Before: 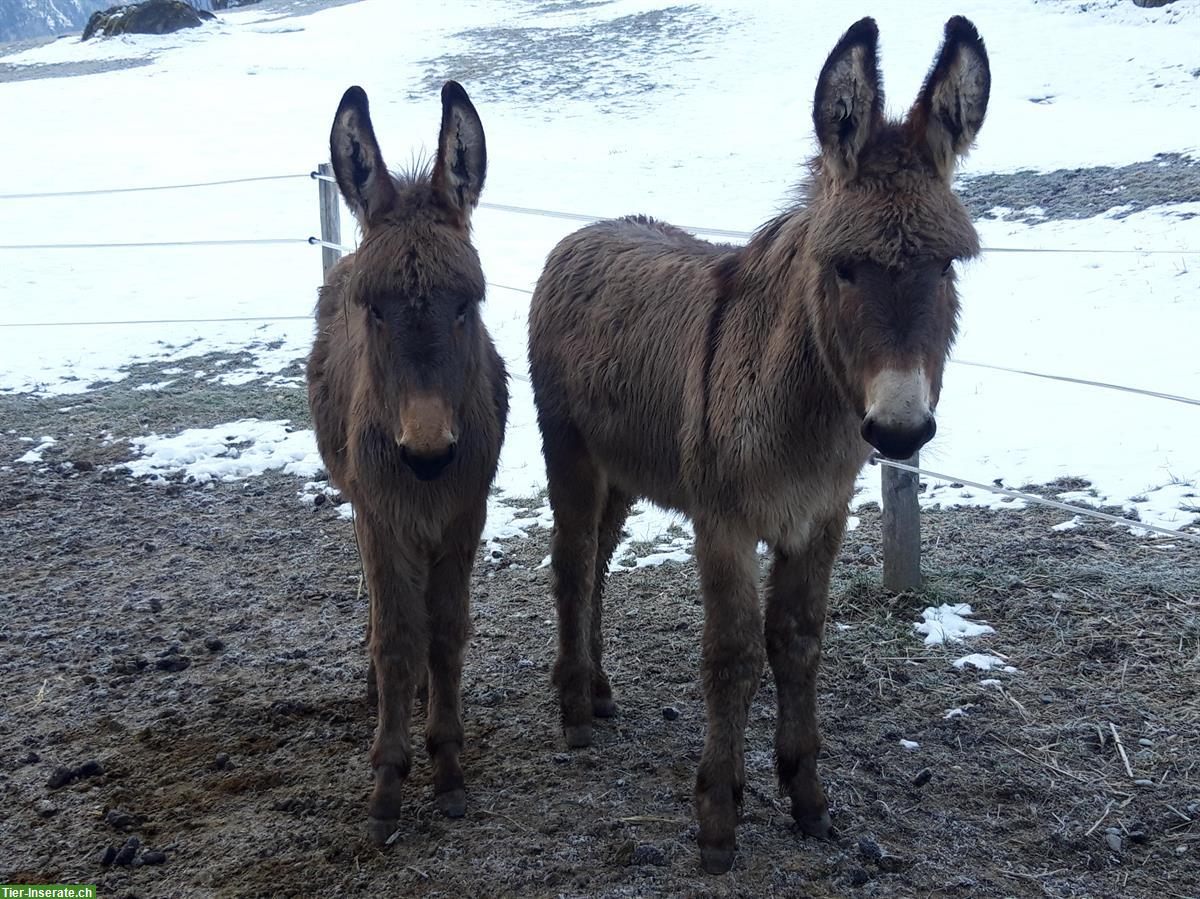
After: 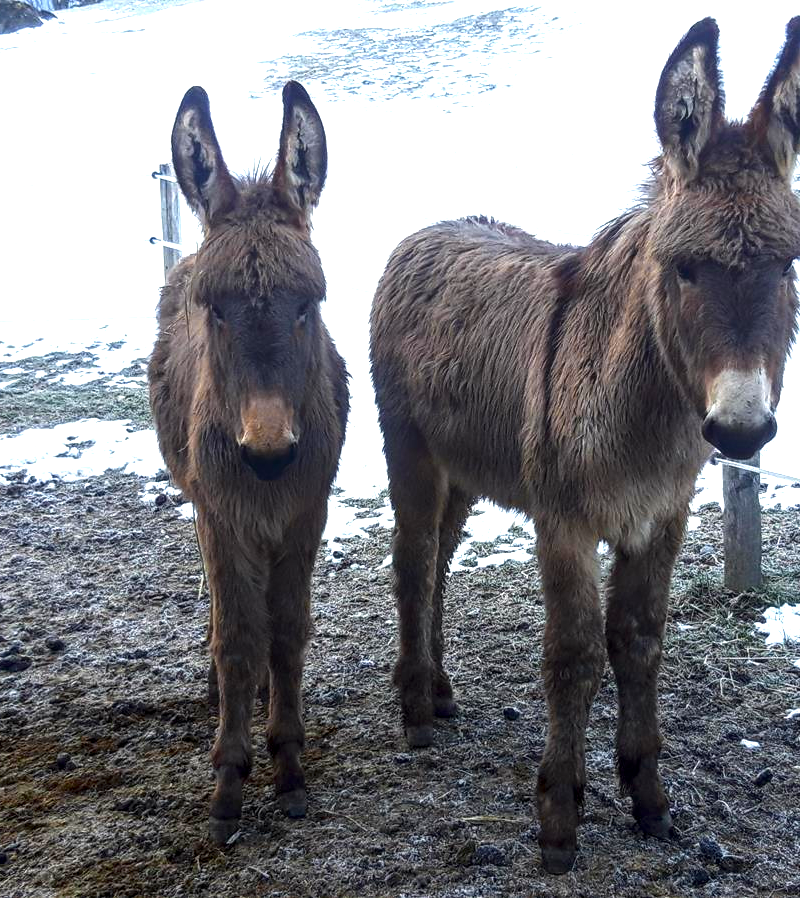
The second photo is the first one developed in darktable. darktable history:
exposure: black level correction 0, exposure 1 EV, compensate exposure bias true, compensate highlight preservation false
local contrast: on, module defaults
contrast brightness saturation: contrast 0.068, brightness -0.127, saturation 0.053
crop and rotate: left 13.328%, right 20%
color zones: curves: ch0 [(0.224, 0.526) (0.75, 0.5)]; ch1 [(0.055, 0.526) (0.224, 0.761) (0.377, 0.526) (0.75, 0.5)]
